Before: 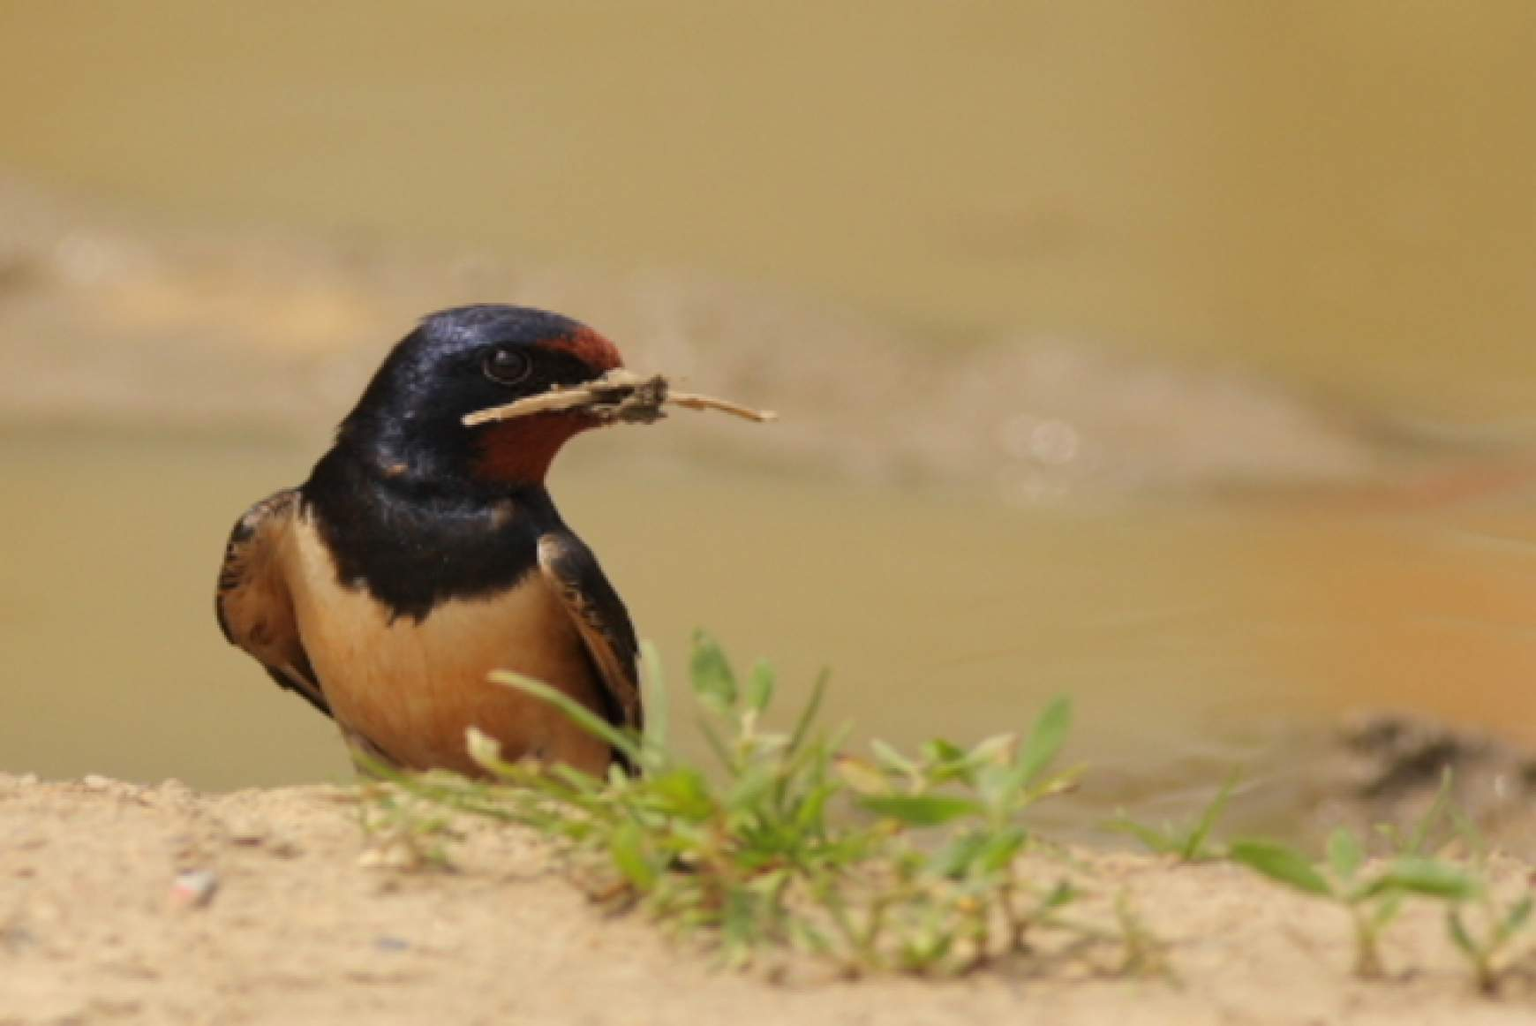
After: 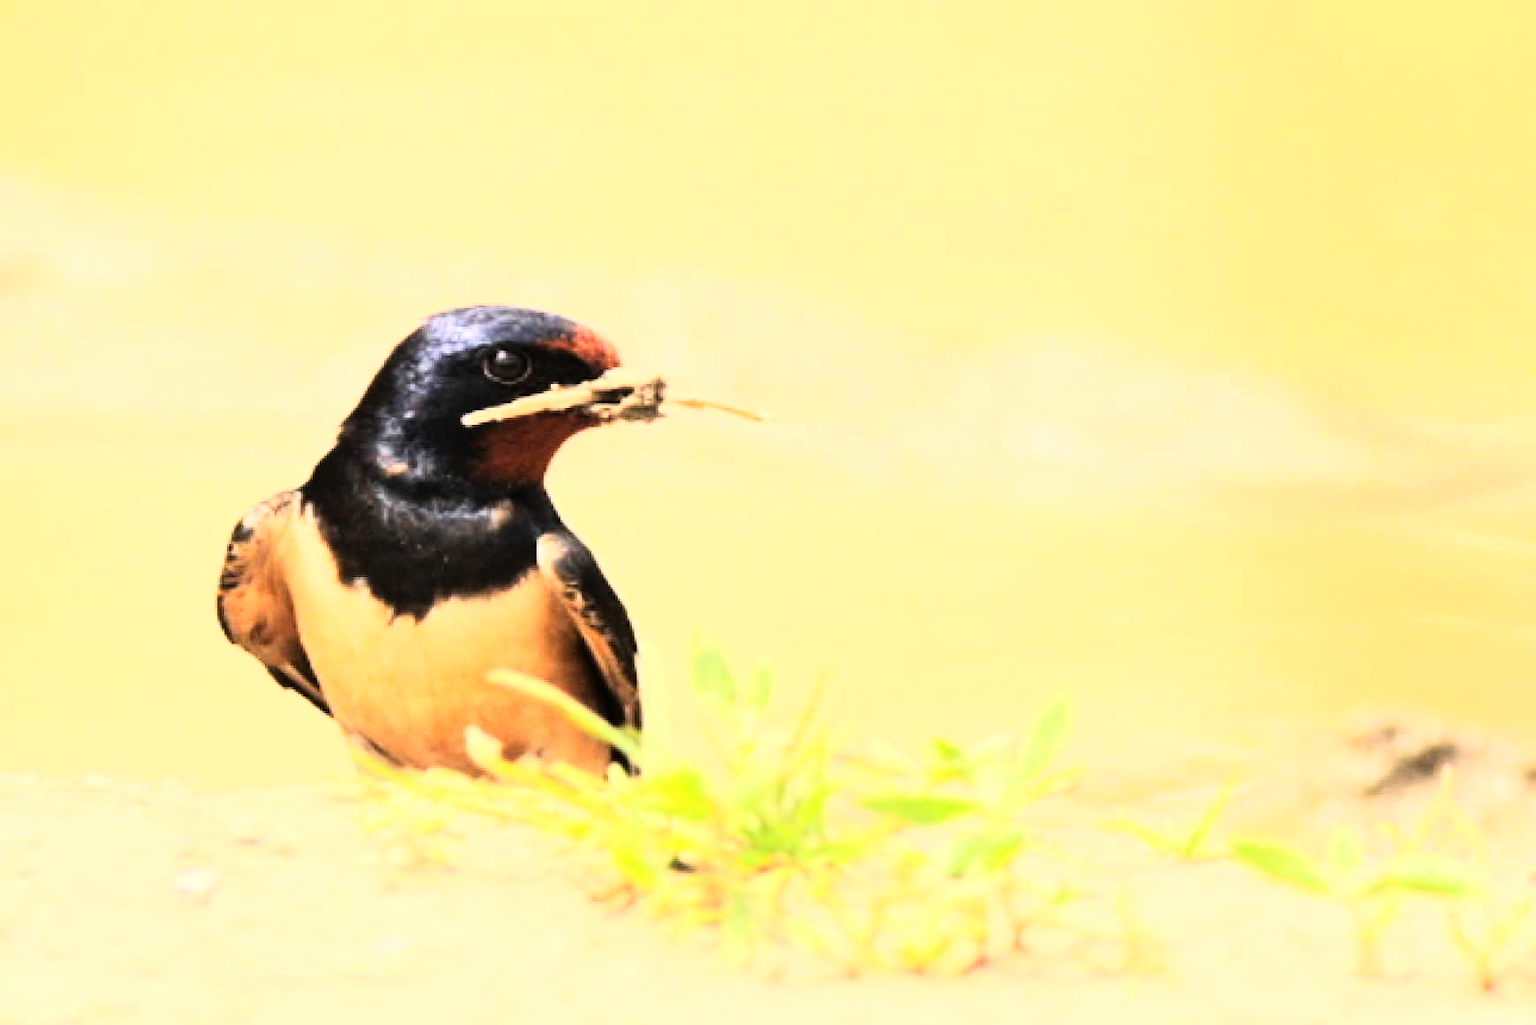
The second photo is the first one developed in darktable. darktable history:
exposure: black level correction 0, exposure 1.125 EV, compensate exposure bias true, compensate highlight preservation false
rgb curve: curves: ch0 [(0, 0) (0.21, 0.15) (0.24, 0.21) (0.5, 0.75) (0.75, 0.96) (0.89, 0.99) (1, 1)]; ch1 [(0, 0.02) (0.21, 0.13) (0.25, 0.2) (0.5, 0.67) (0.75, 0.9) (0.89, 0.97) (1, 1)]; ch2 [(0, 0.02) (0.21, 0.13) (0.25, 0.2) (0.5, 0.67) (0.75, 0.9) (0.89, 0.97) (1, 1)], compensate middle gray true
